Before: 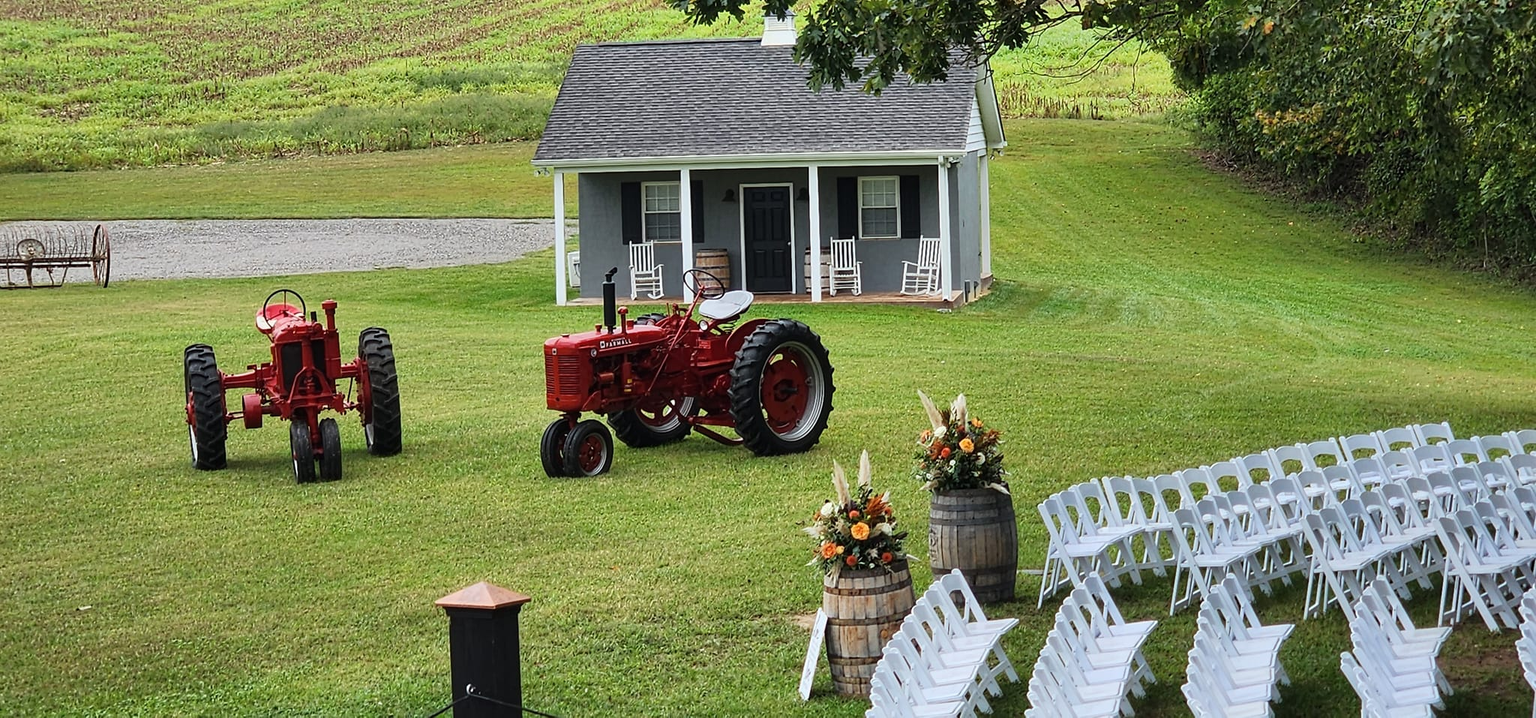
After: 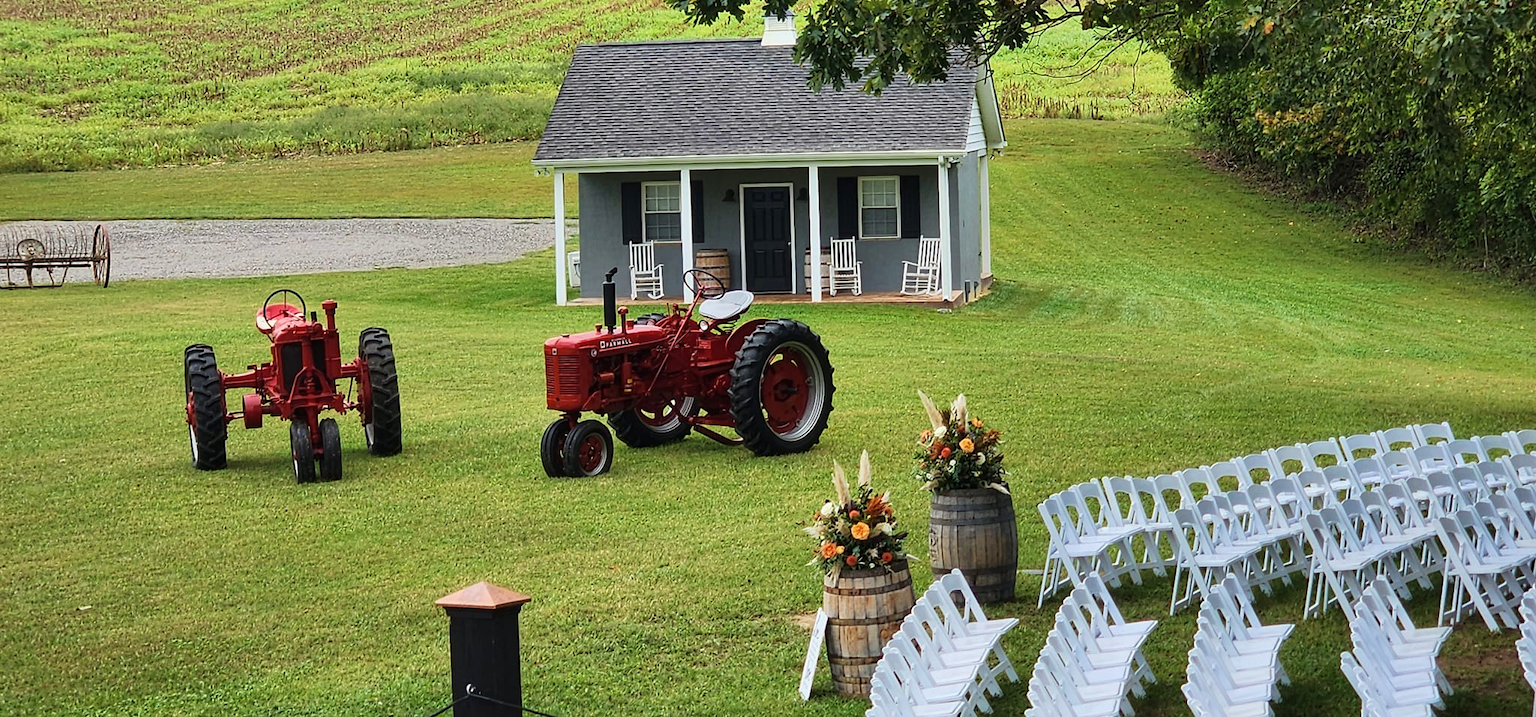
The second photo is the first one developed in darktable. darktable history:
white balance: red 1.009, blue 0.985
velvia: on, module defaults
